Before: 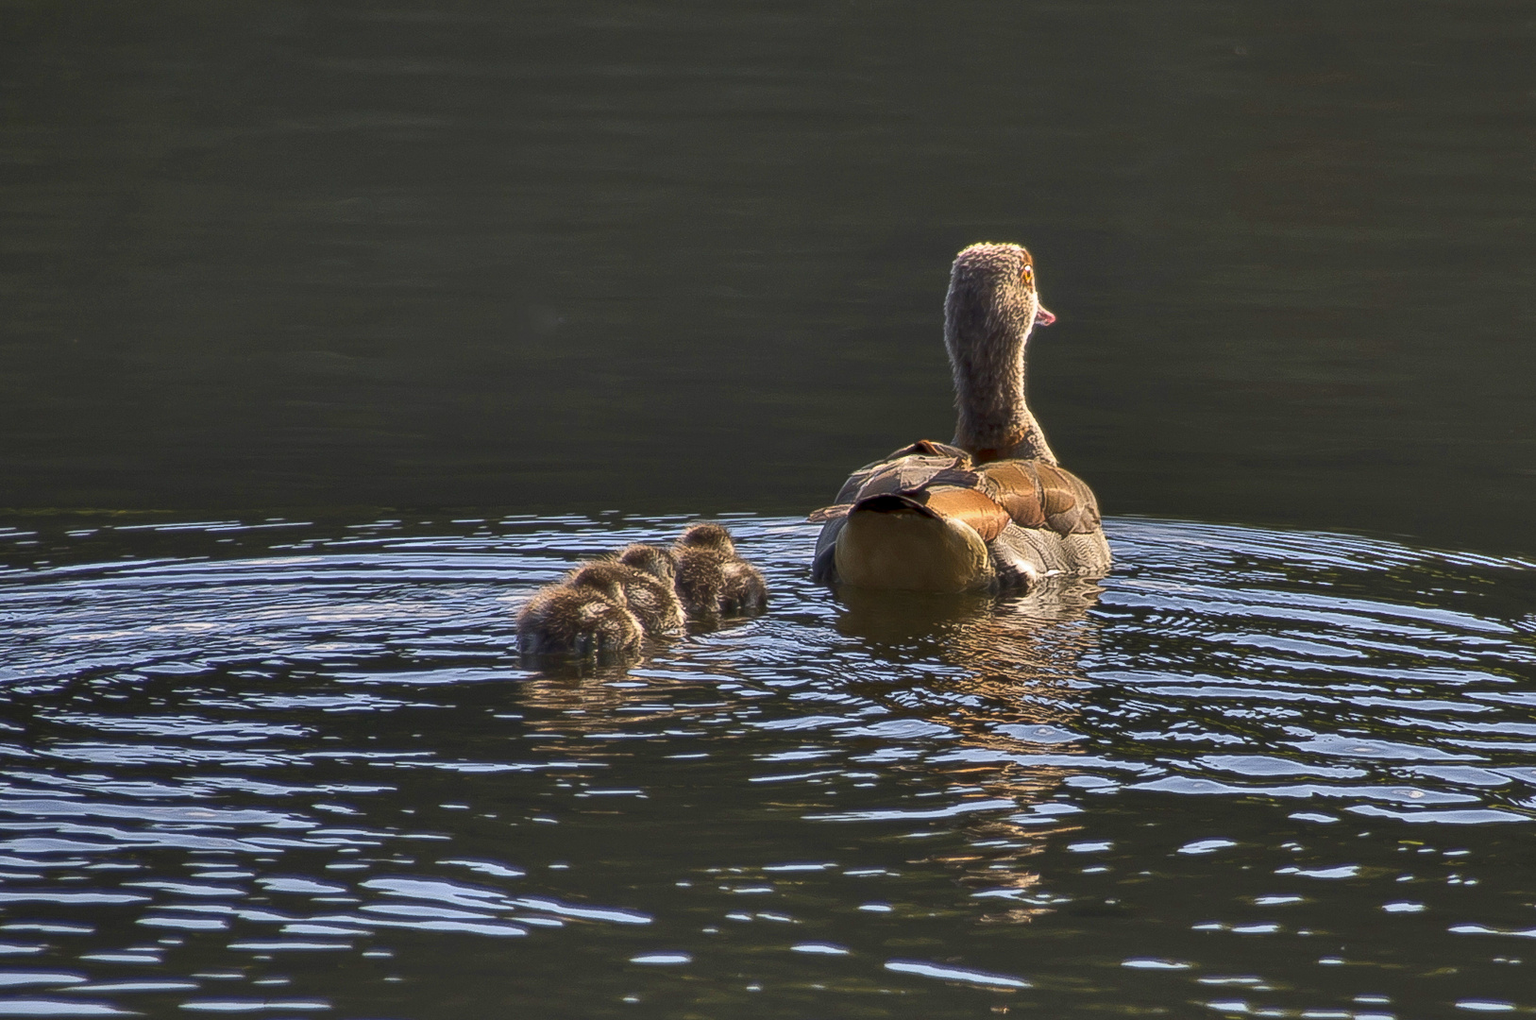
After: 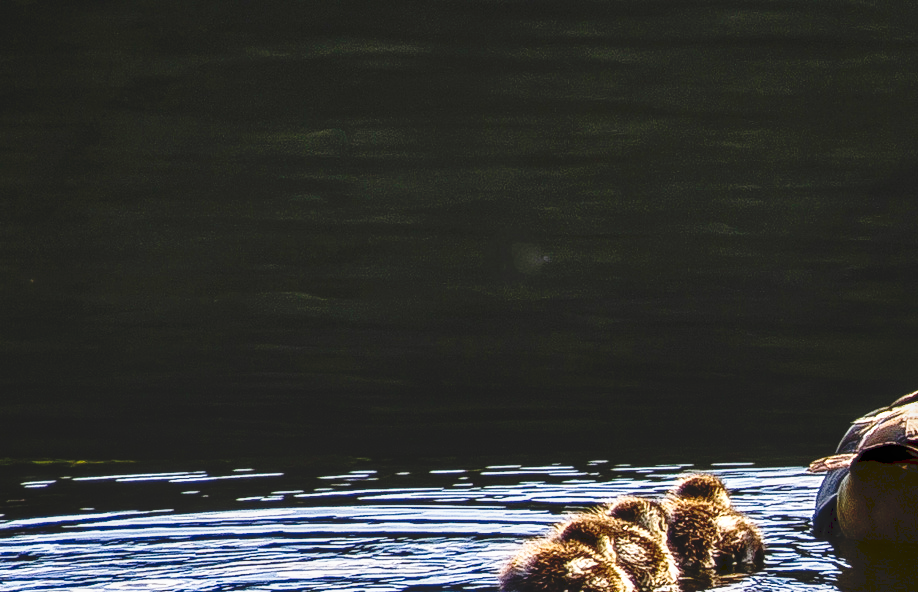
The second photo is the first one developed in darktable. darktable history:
tone curve: curves: ch0 [(0, 0) (0.003, 0.082) (0.011, 0.082) (0.025, 0.088) (0.044, 0.088) (0.069, 0.093) (0.1, 0.101) (0.136, 0.109) (0.177, 0.129) (0.224, 0.155) (0.277, 0.214) (0.335, 0.289) (0.399, 0.378) (0.468, 0.476) (0.543, 0.589) (0.623, 0.713) (0.709, 0.826) (0.801, 0.908) (0.898, 0.98) (1, 1)], preserve colors none
contrast brightness saturation: brightness -0.094
crop and rotate: left 3.027%, top 7.441%, right 40.512%, bottom 37.665%
tone equalizer: -7 EV 0.211 EV, -6 EV 0.126 EV, -5 EV 0.086 EV, -4 EV 0.06 EV, -2 EV -0.02 EV, -1 EV -0.055 EV, +0 EV -0.057 EV, edges refinement/feathering 500, mask exposure compensation -1.57 EV, preserve details no
local contrast: detail 130%
exposure: black level correction 0.007, exposure 0.158 EV, compensate highlight preservation false
base curve: curves: ch0 [(0, 0) (0.028, 0.03) (0.121, 0.232) (0.46, 0.748) (0.859, 0.968) (1, 1)], preserve colors none
